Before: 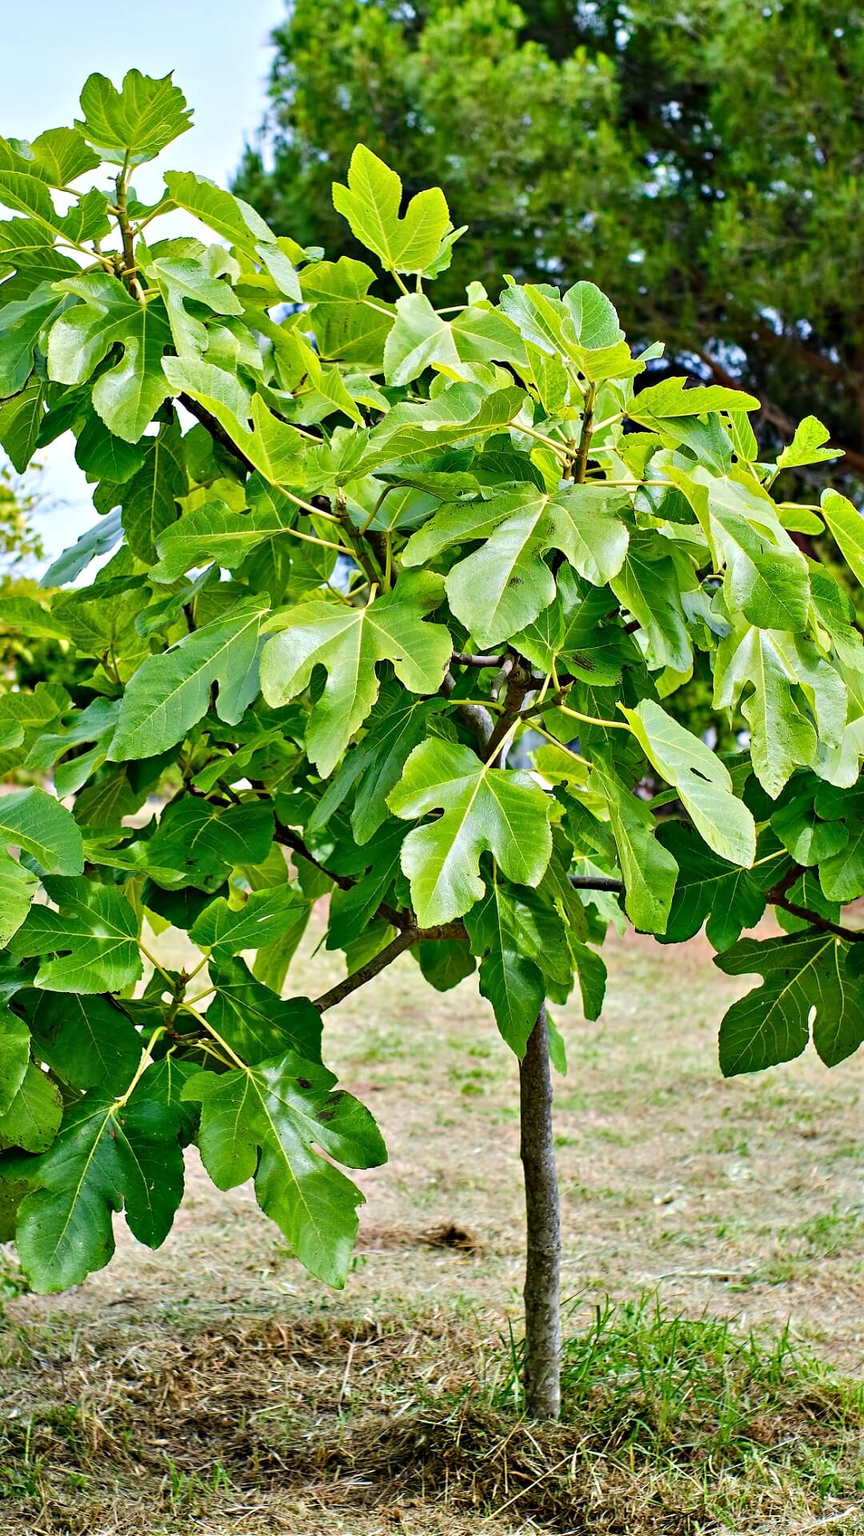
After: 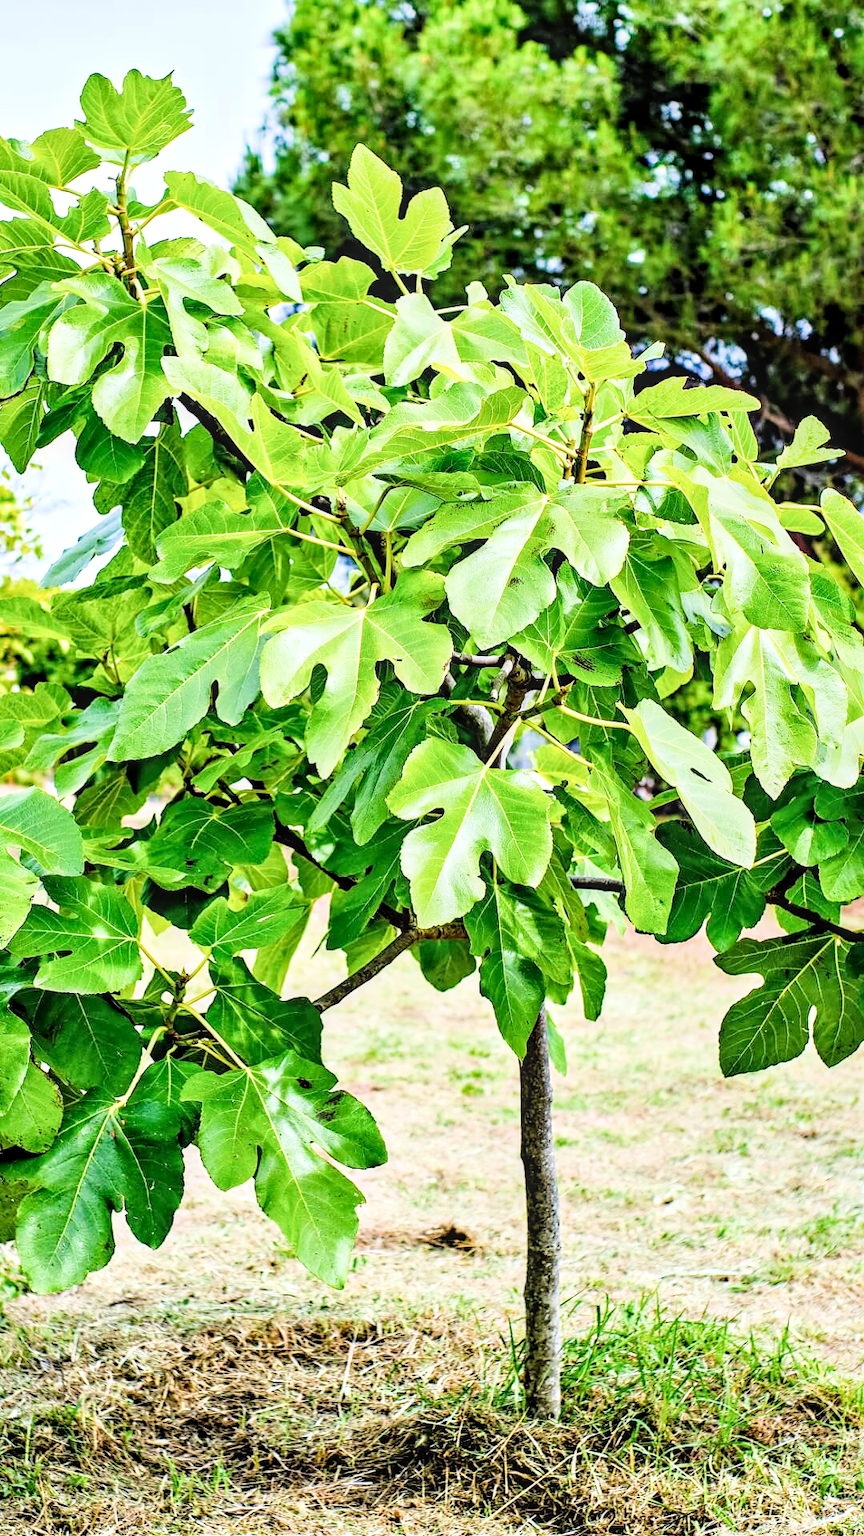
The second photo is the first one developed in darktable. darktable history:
exposure: black level correction 0, exposure 1.1 EV, compensate highlight preservation false
filmic rgb: black relative exposure -5 EV, hardness 2.88, contrast 1.1
tone equalizer: -8 EV -0.417 EV, -7 EV -0.389 EV, -6 EV -0.333 EV, -5 EV -0.222 EV, -3 EV 0.222 EV, -2 EV 0.333 EV, -1 EV 0.389 EV, +0 EV 0.417 EV, edges refinement/feathering 500, mask exposure compensation -1.57 EV, preserve details no
white balance: emerald 1
local contrast: on, module defaults
